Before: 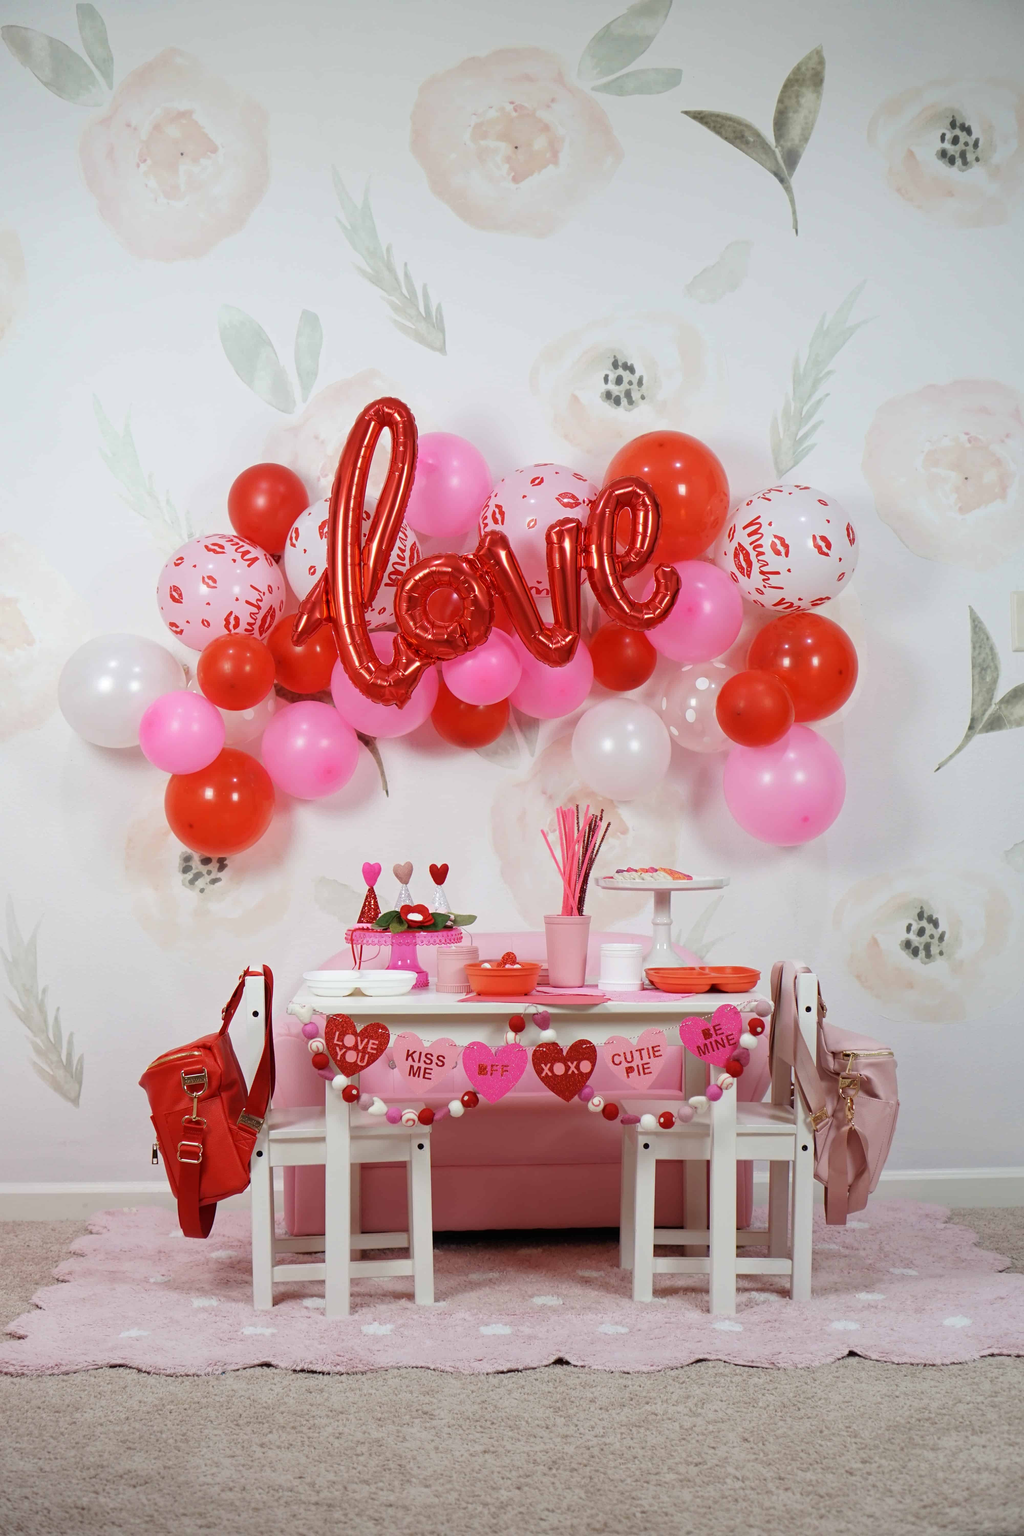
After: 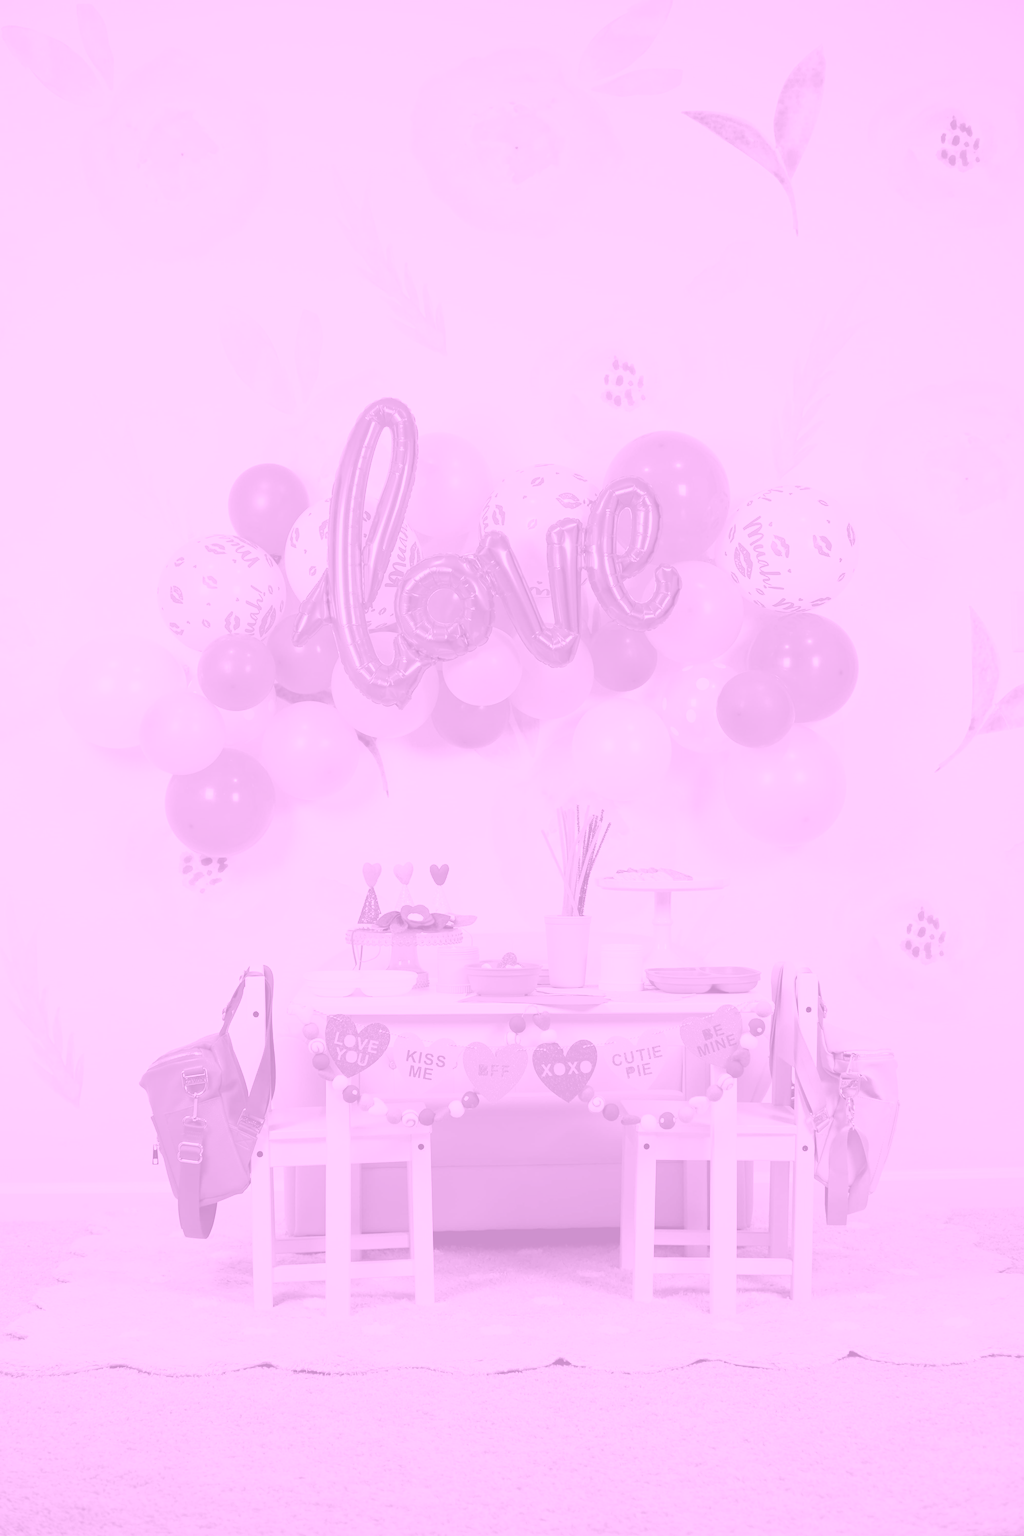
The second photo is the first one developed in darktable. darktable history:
color correction: highlights a* 5.3, highlights b* 24.26, shadows a* -15.58, shadows b* 4.02
colorize: hue 331.2°, saturation 69%, source mix 30.28%, lightness 69.02%, version 1
filmic rgb: black relative exposure -7.65 EV, white relative exposure 4.56 EV, hardness 3.61, contrast 1.05
